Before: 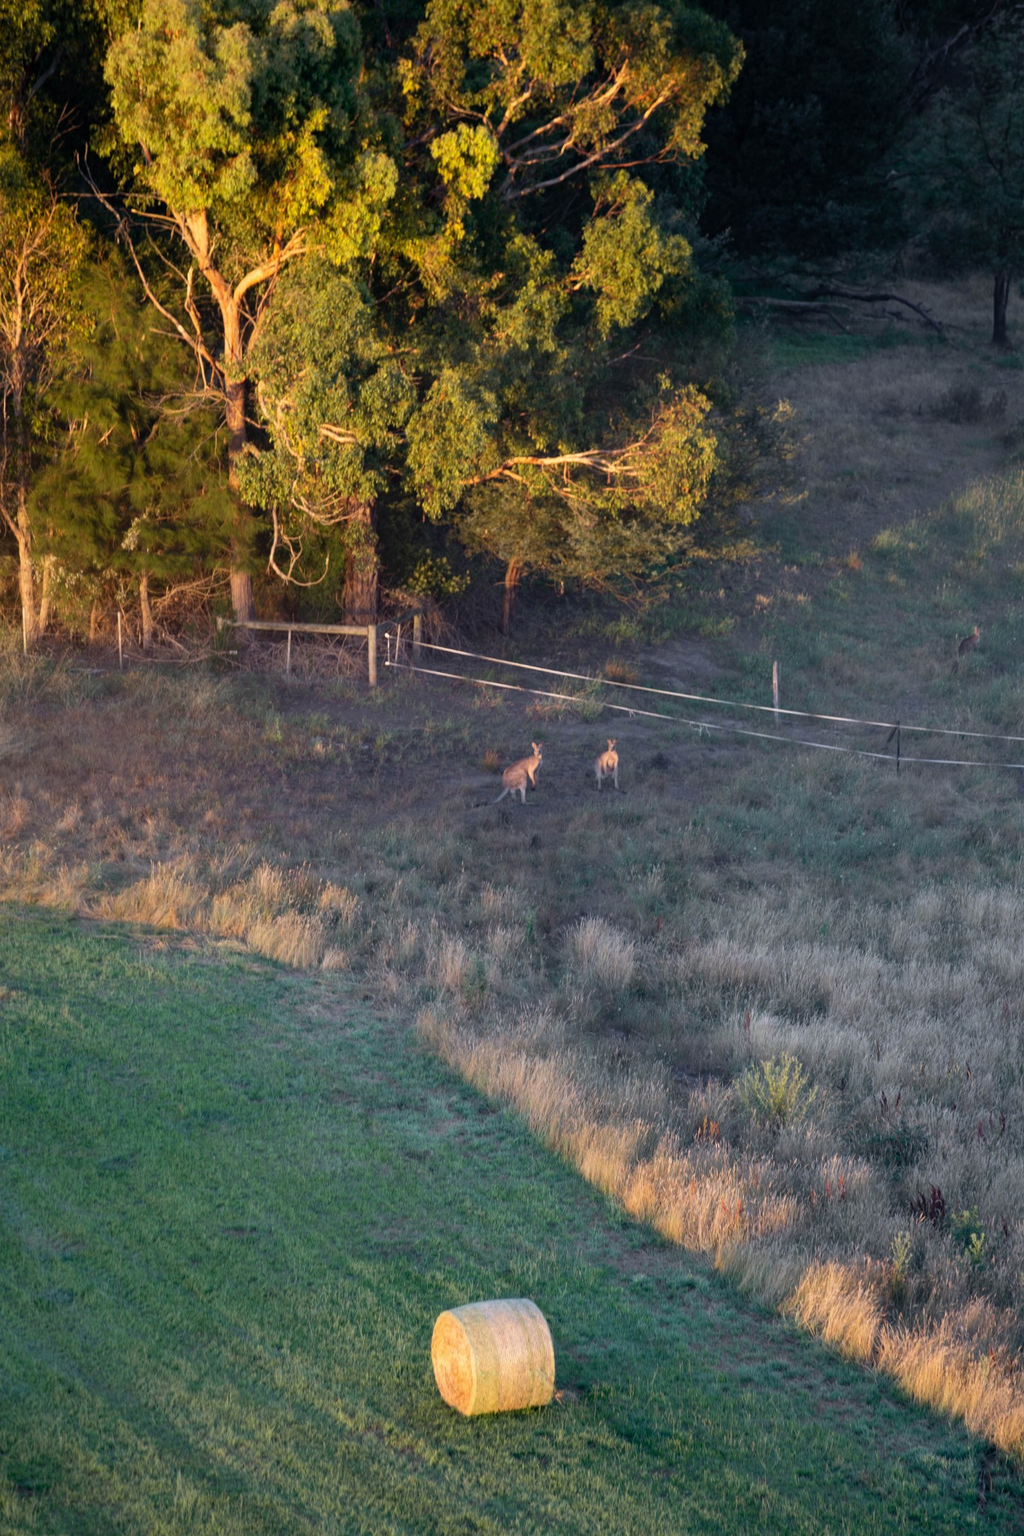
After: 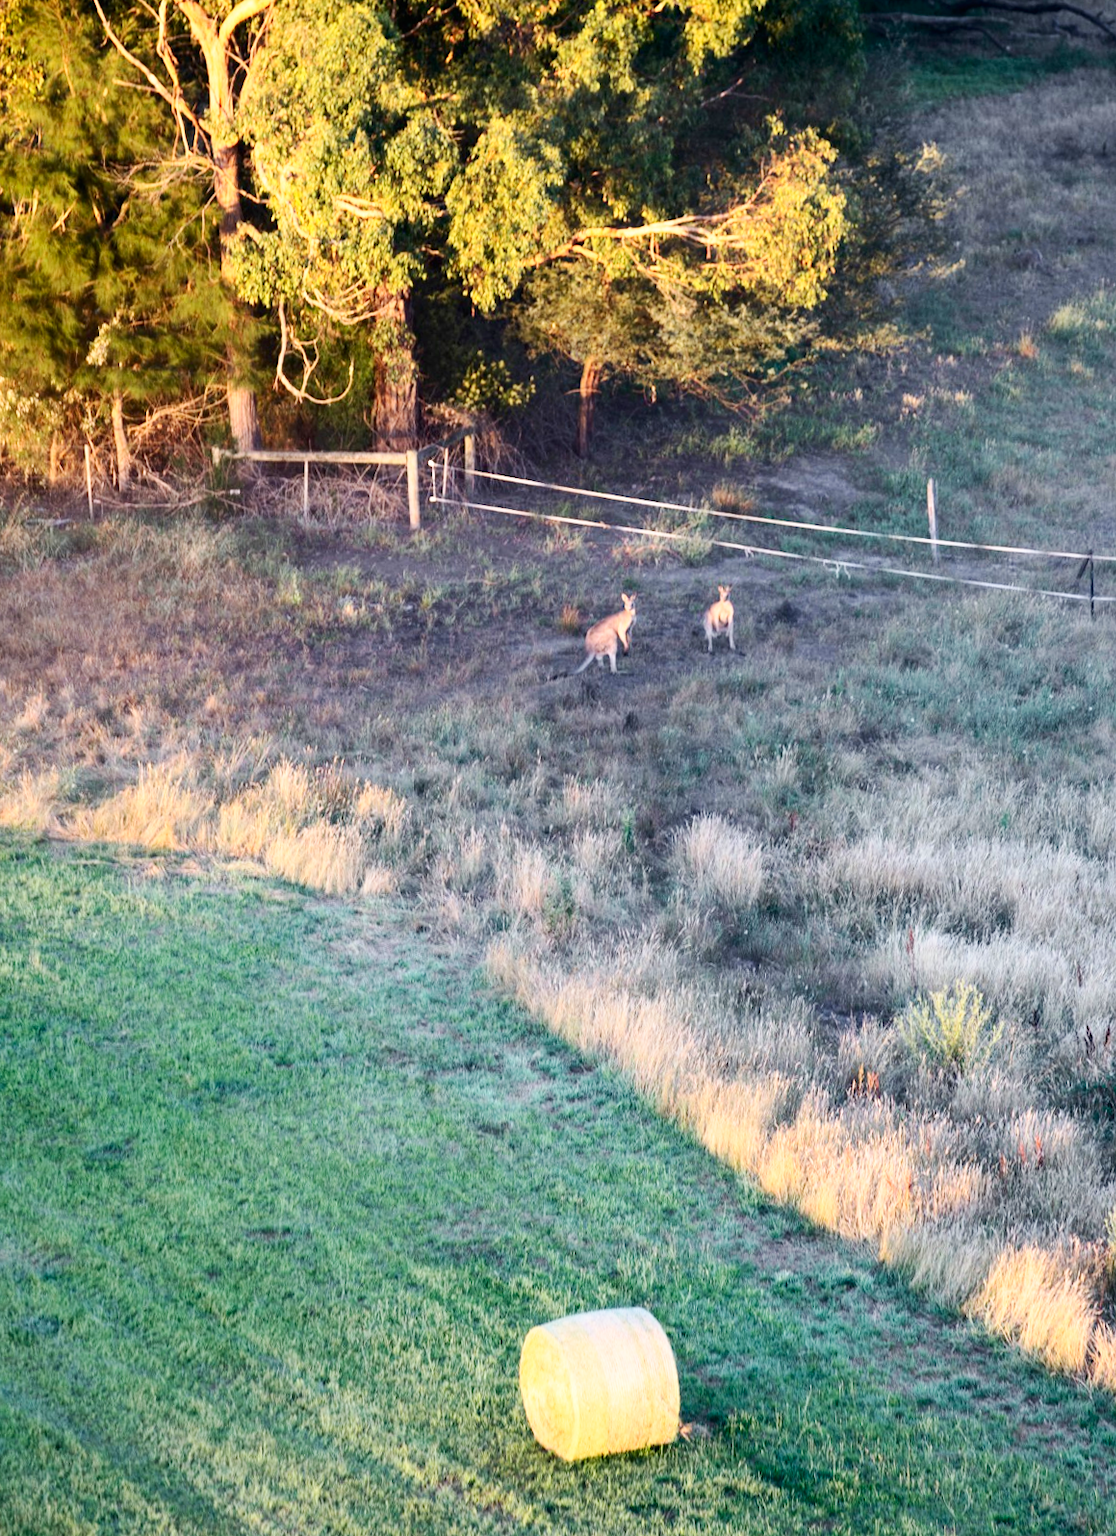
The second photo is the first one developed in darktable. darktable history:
base curve: curves: ch0 [(0, 0) (0.005, 0.002) (0.15, 0.3) (0.4, 0.7) (0.75, 0.95) (1, 1)], preserve colors none
rotate and perspective: rotation -2°, crop left 0.022, crop right 0.978, crop top 0.049, crop bottom 0.951
crop and rotate: left 4.842%, top 15.51%, right 10.668%
contrast brightness saturation: contrast 0.24, brightness 0.09
